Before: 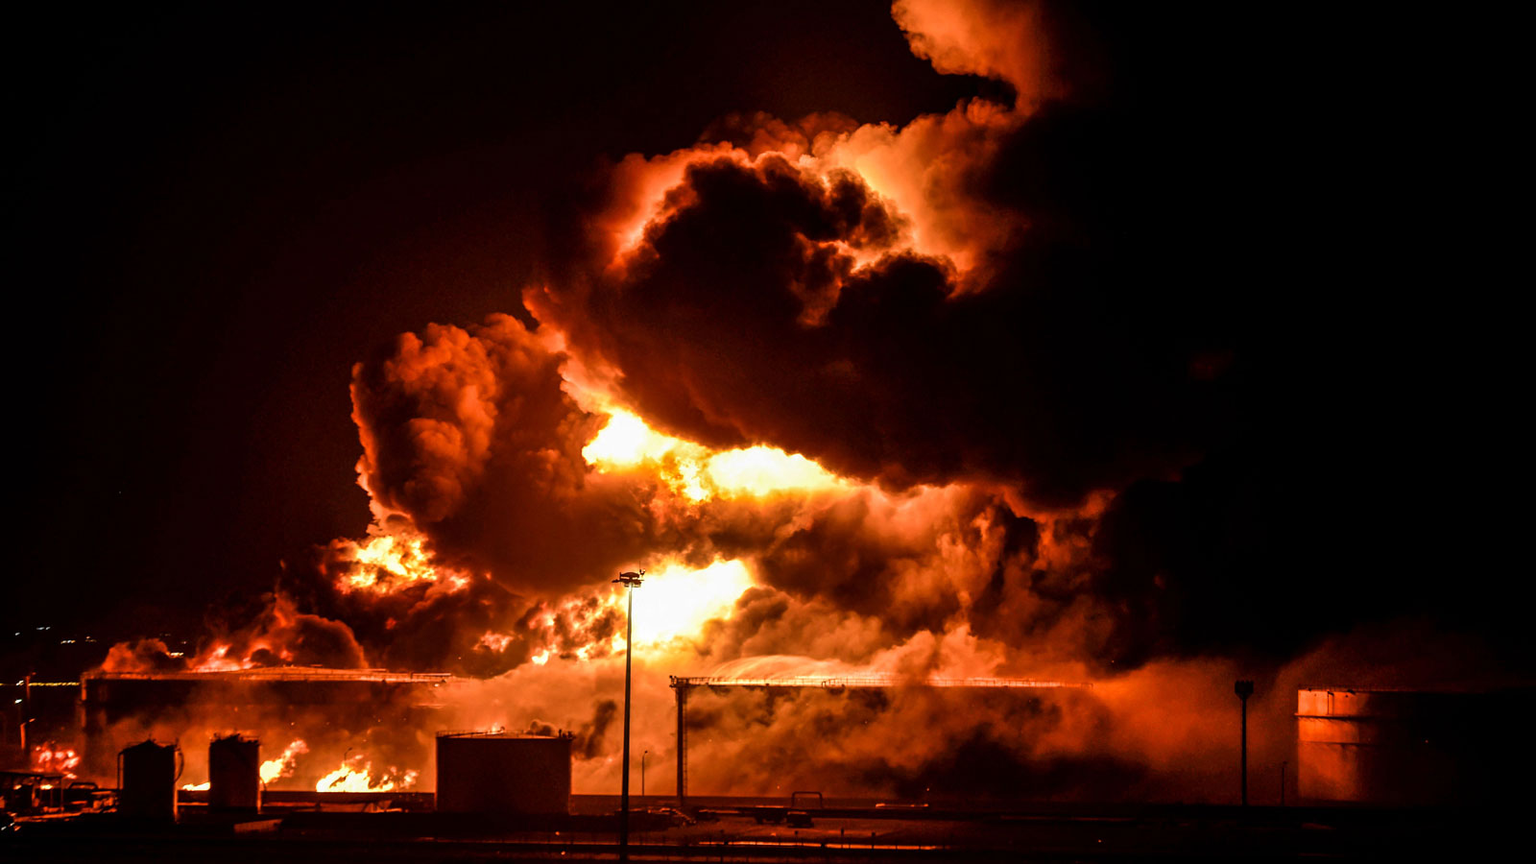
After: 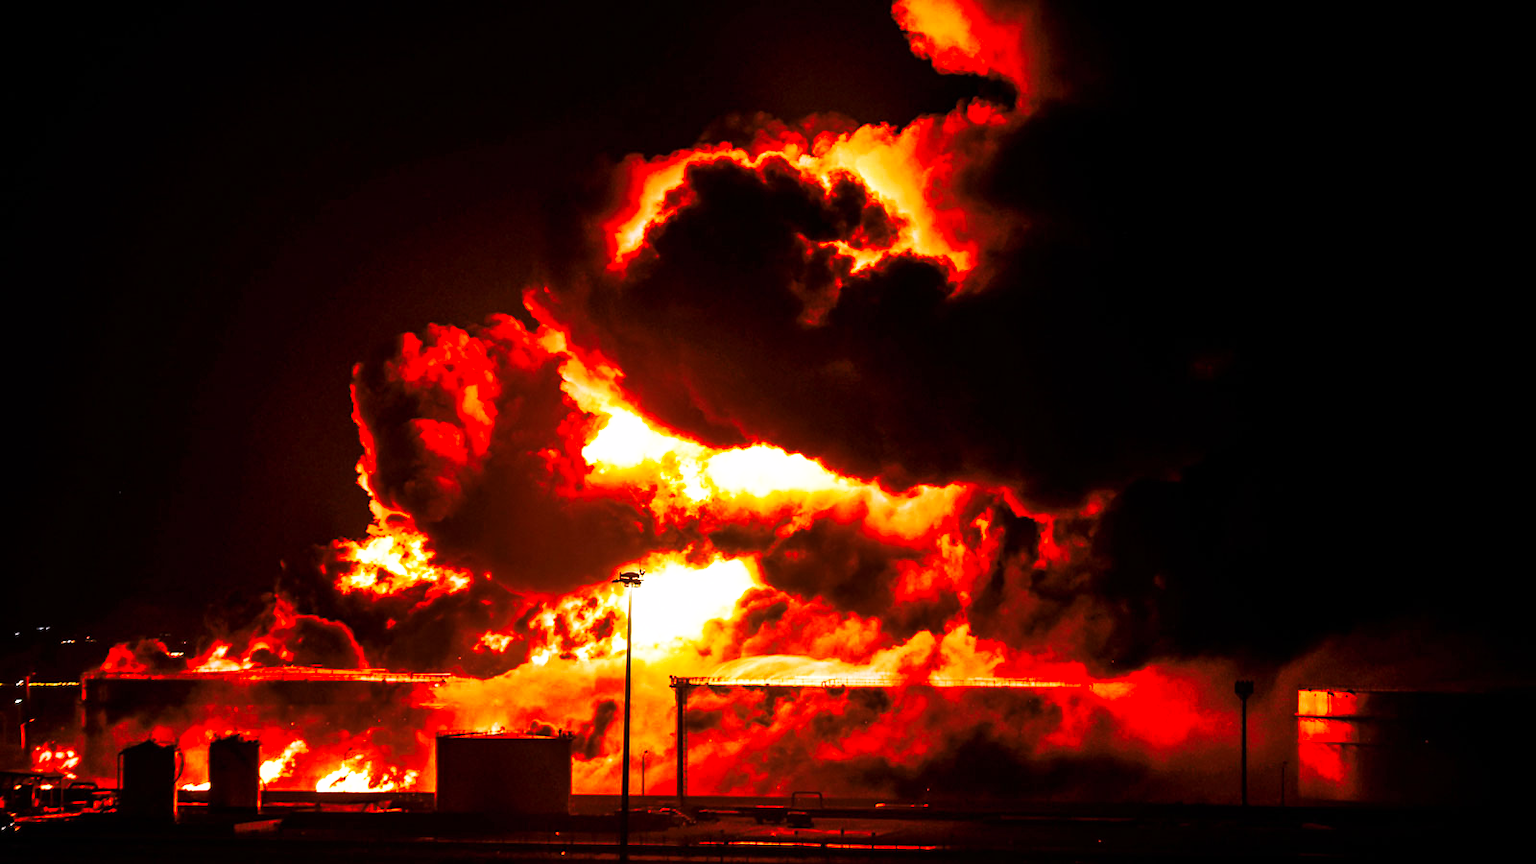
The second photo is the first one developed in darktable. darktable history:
white balance: red 1.05, blue 1.072
tone curve: curves: ch0 [(0, 0) (0.003, 0.003) (0.011, 0.008) (0.025, 0.018) (0.044, 0.04) (0.069, 0.062) (0.1, 0.09) (0.136, 0.121) (0.177, 0.158) (0.224, 0.197) (0.277, 0.255) (0.335, 0.314) (0.399, 0.391) (0.468, 0.496) (0.543, 0.683) (0.623, 0.801) (0.709, 0.883) (0.801, 0.94) (0.898, 0.984) (1, 1)], preserve colors none
